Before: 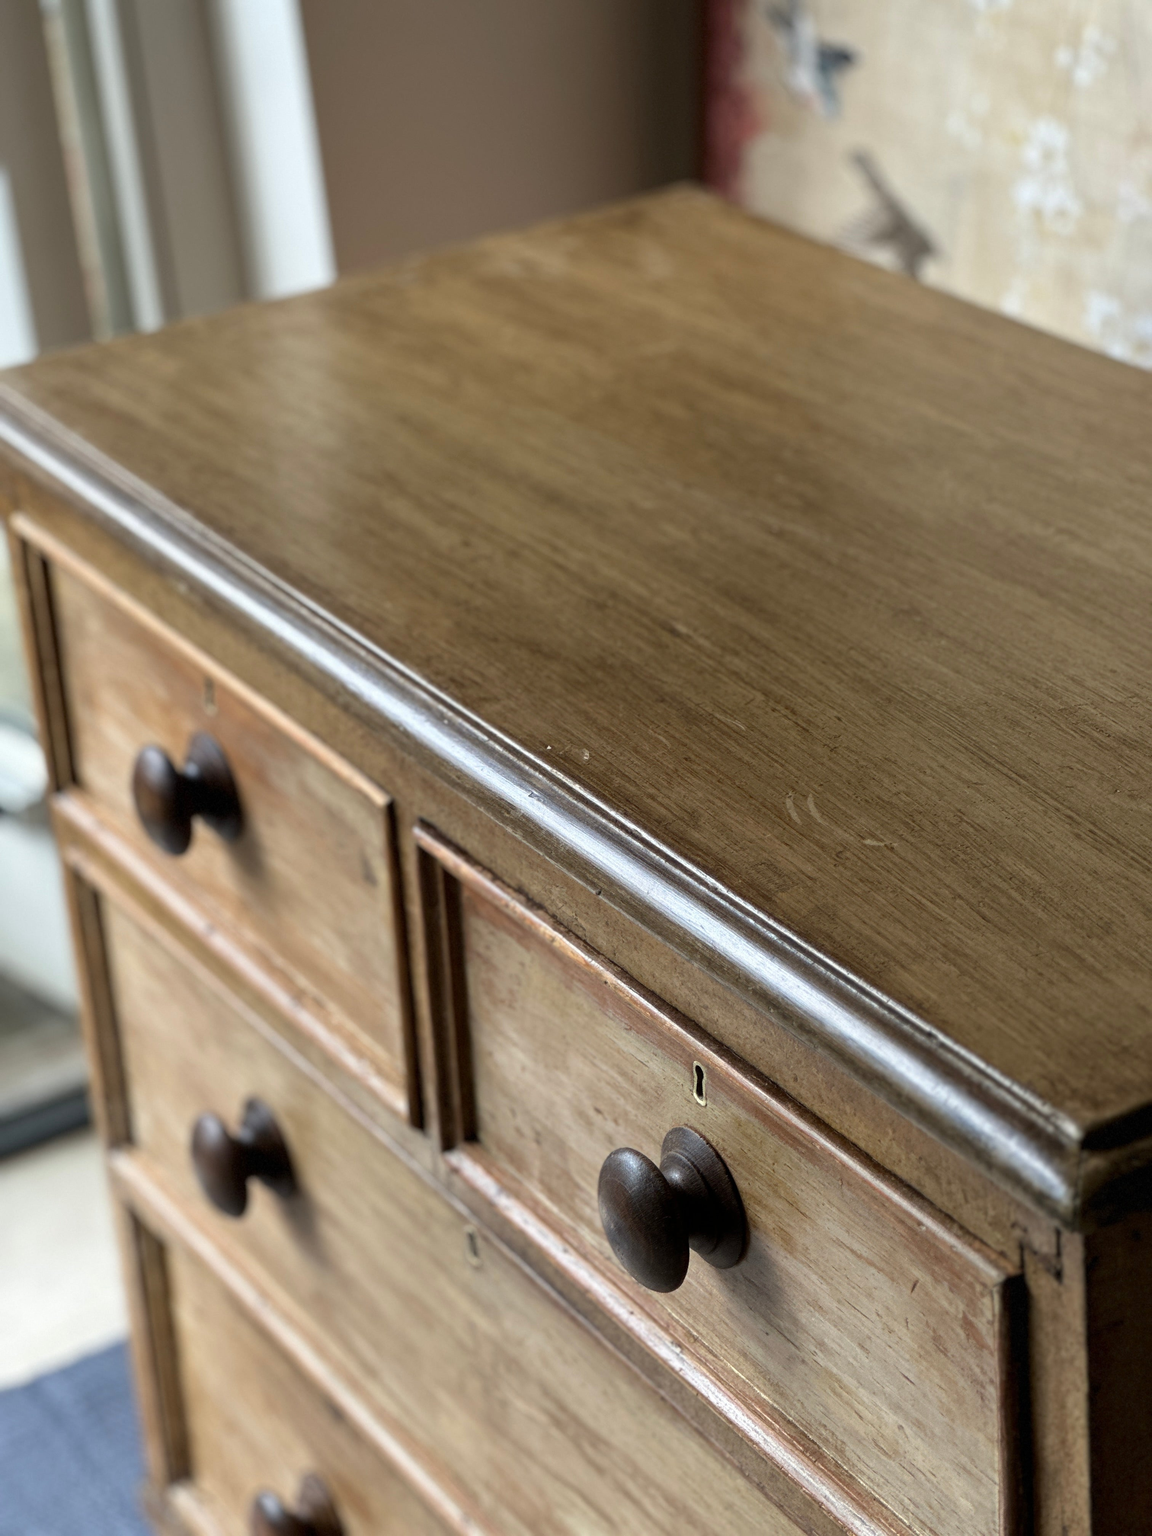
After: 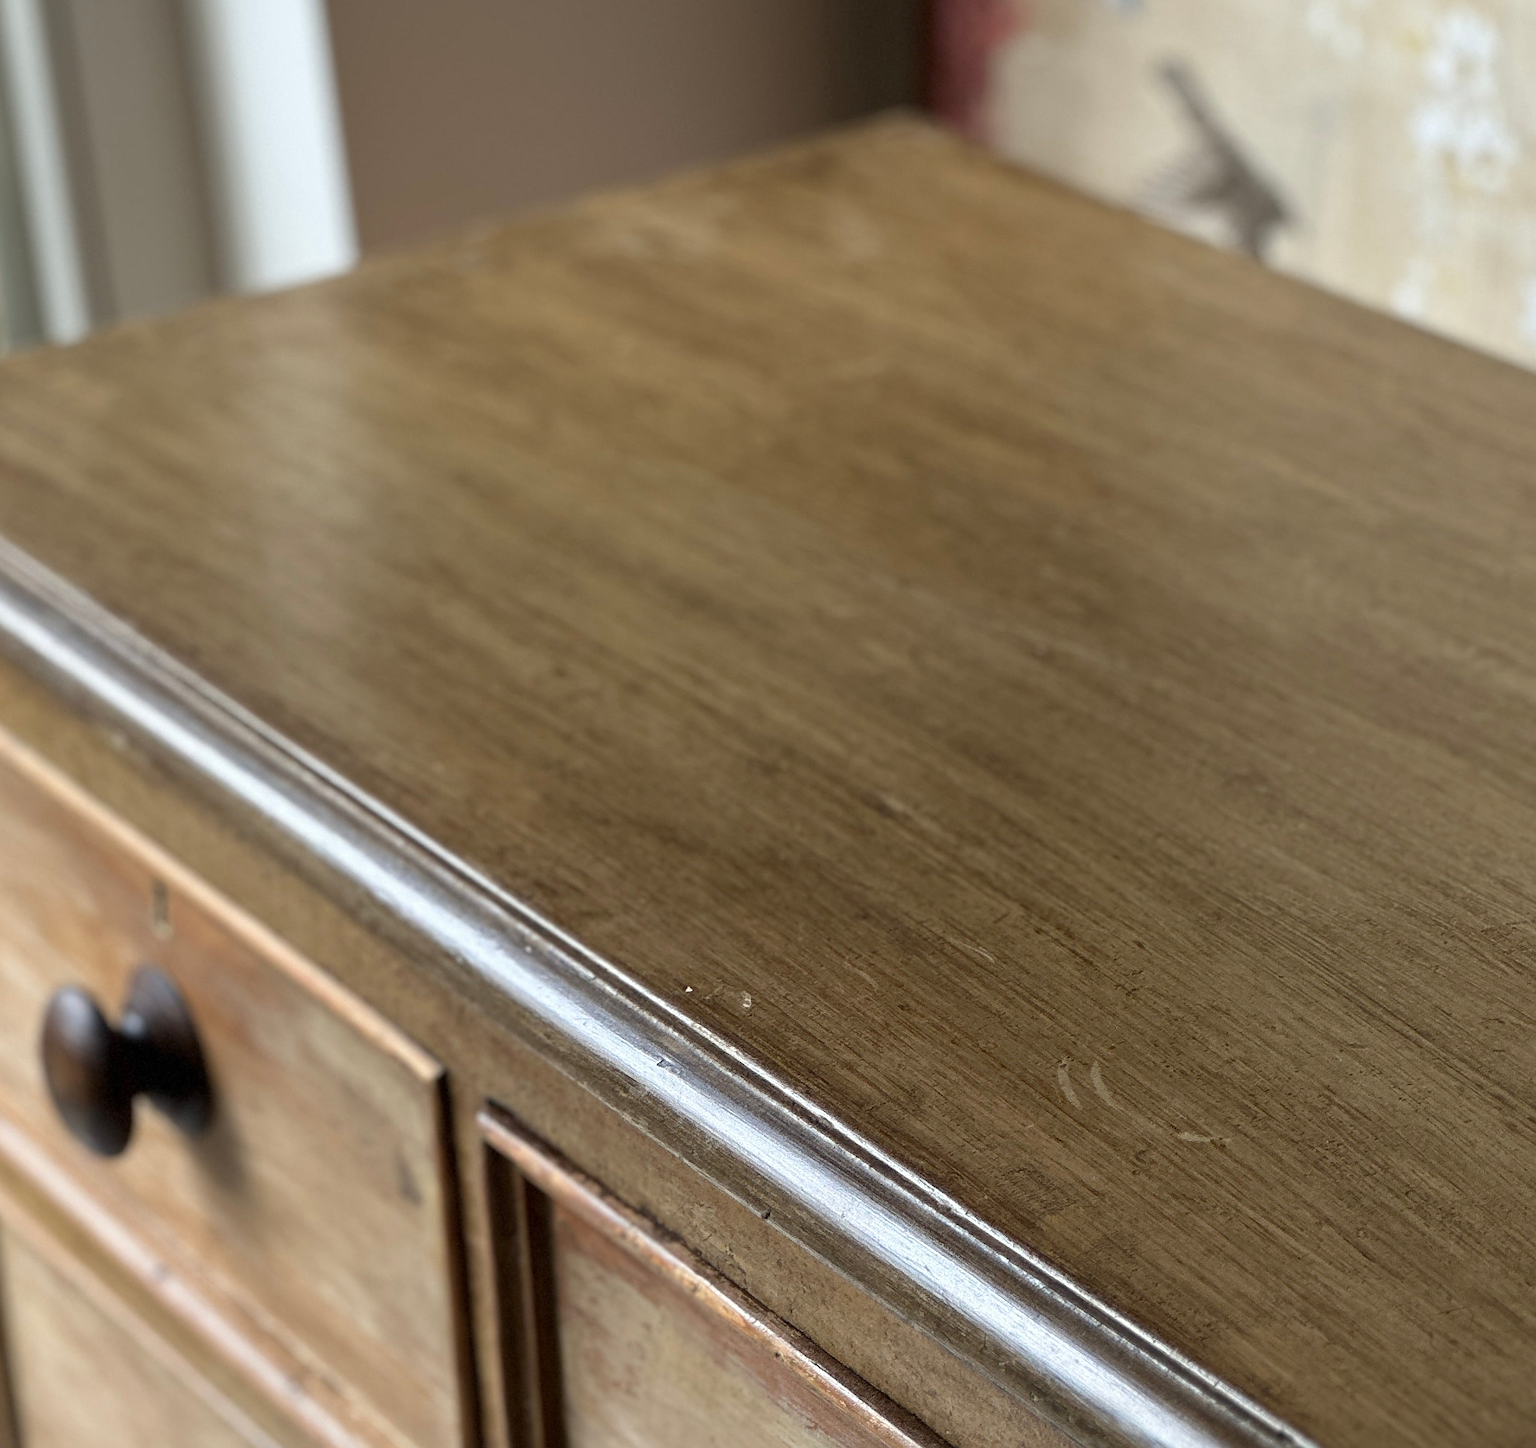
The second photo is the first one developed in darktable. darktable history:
crop and rotate: left 9.238%, top 7.284%, right 5.046%, bottom 32.054%
sharpen: on, module defaults
